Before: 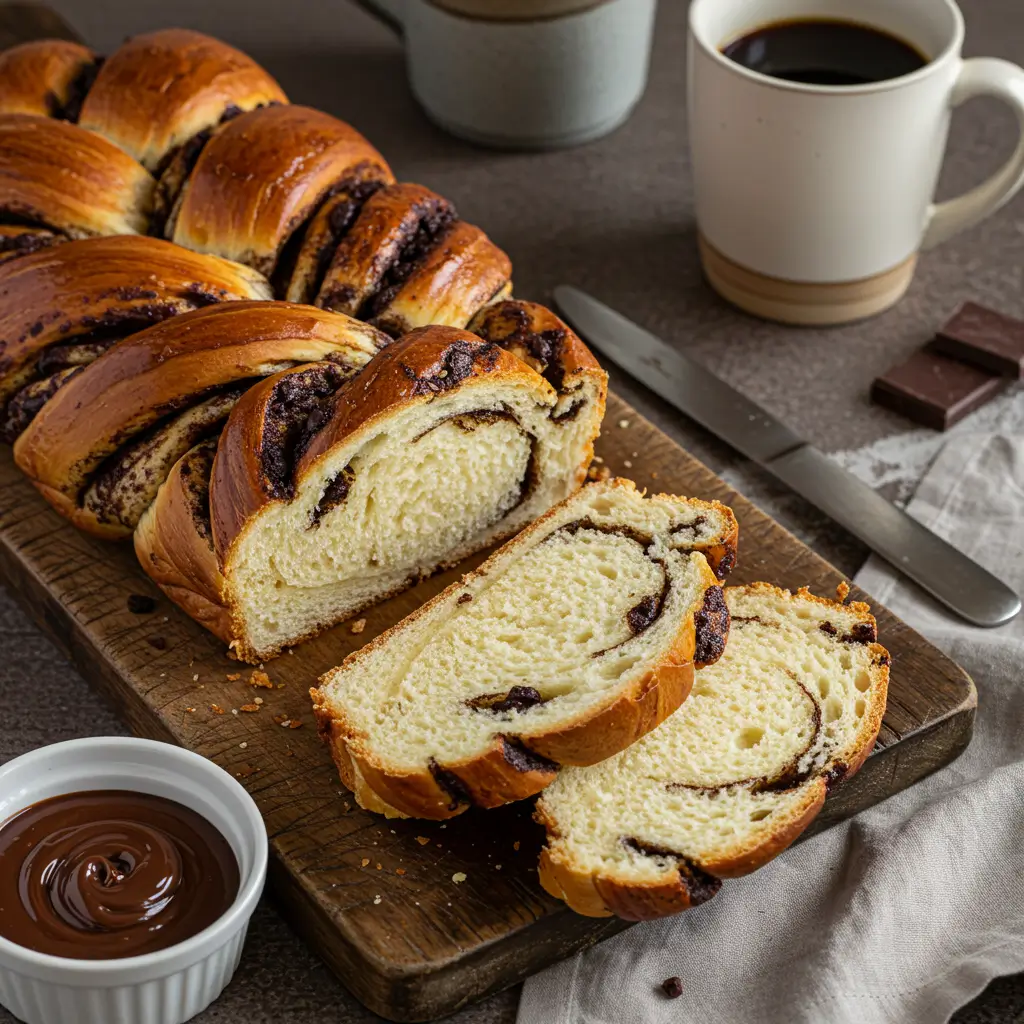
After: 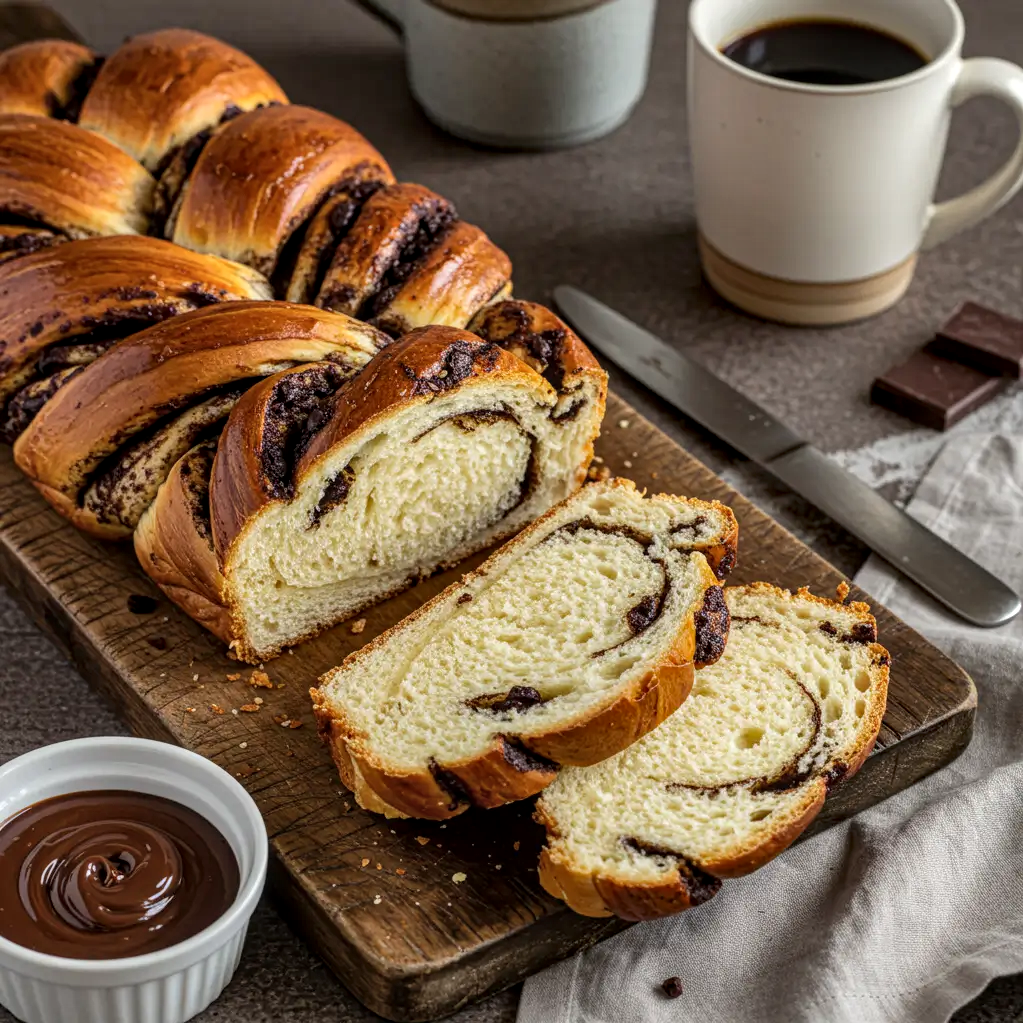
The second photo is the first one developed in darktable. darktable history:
local contrast: detail 130%
crop and rotate: left 0.095%, bottom 0.001%
tone equalizer: on, module defaults
shadows and highlights: shadows 47.14, highlights -42.36, soften with gaussian
